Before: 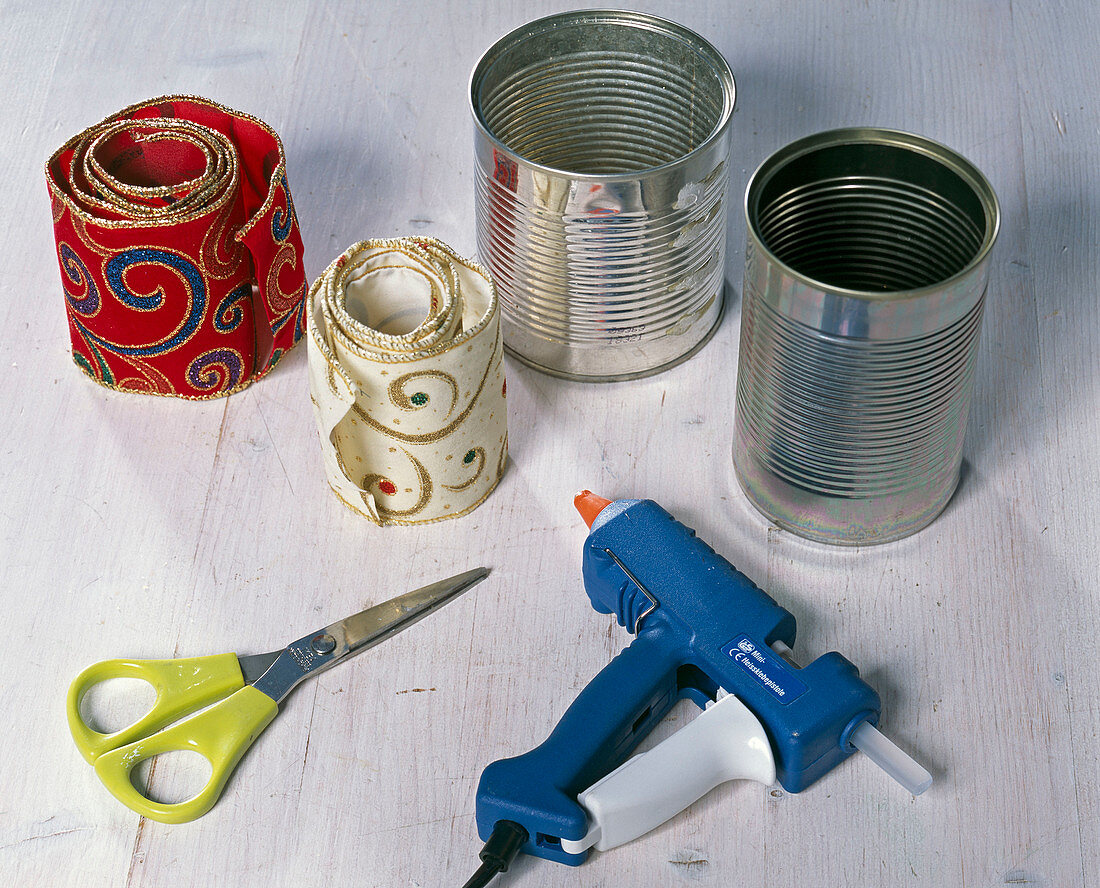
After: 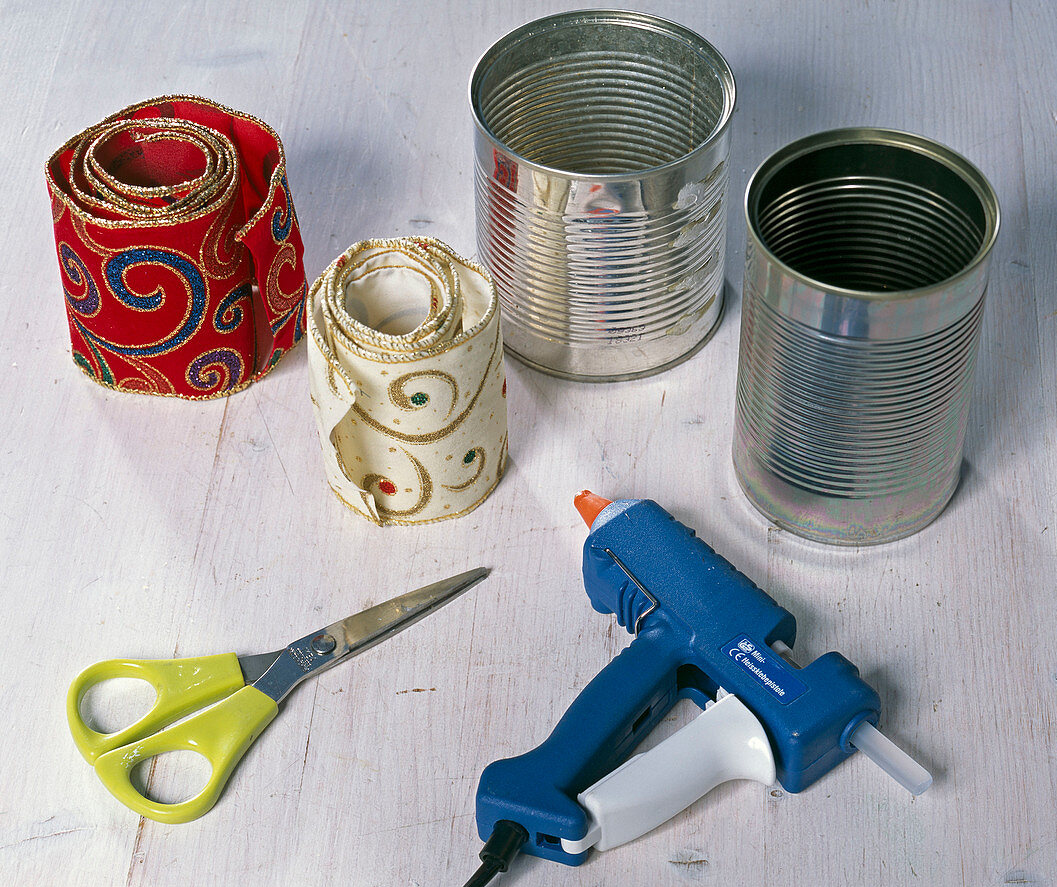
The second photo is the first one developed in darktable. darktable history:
crop: right 3.87%, bottom 0.026%
